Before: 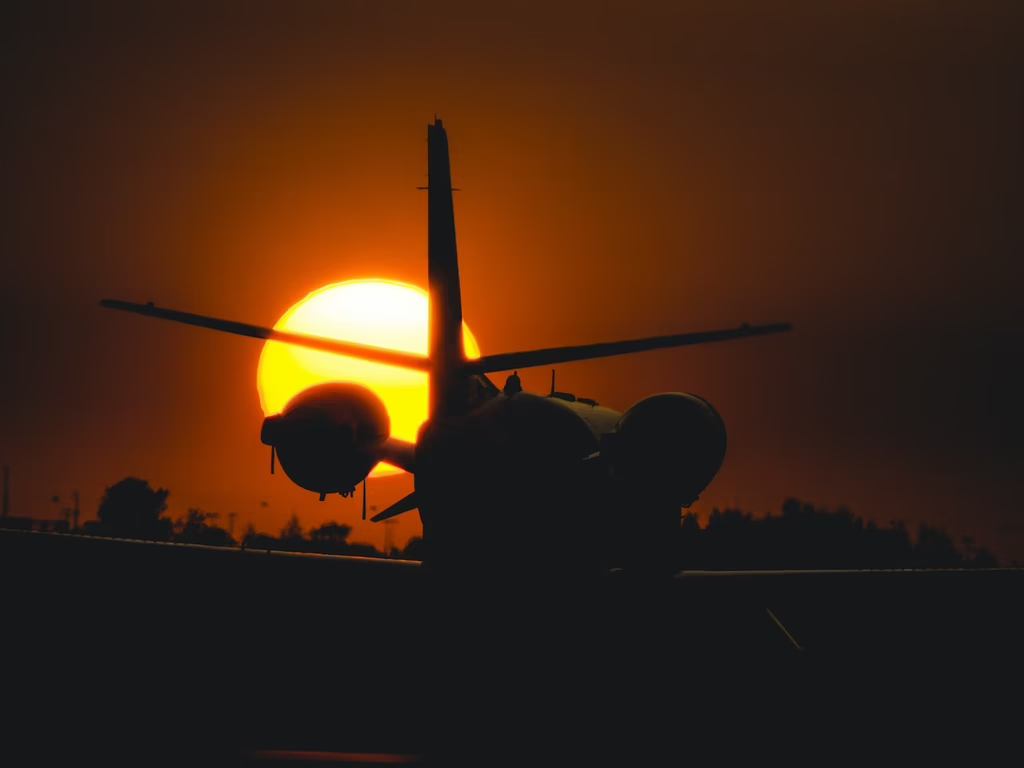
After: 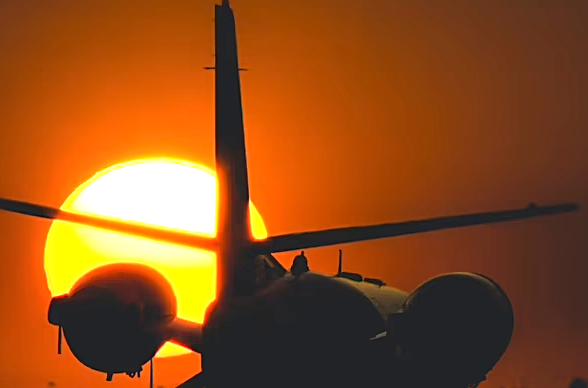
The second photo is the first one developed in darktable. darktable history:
sharpen: on, module defaults
crop: left 20.825%, top 15.734%, right 21.703%, bottom 33.708%
exposure: exposure 1 EV, compensate exposure bias true, compensate highlight preservation false
